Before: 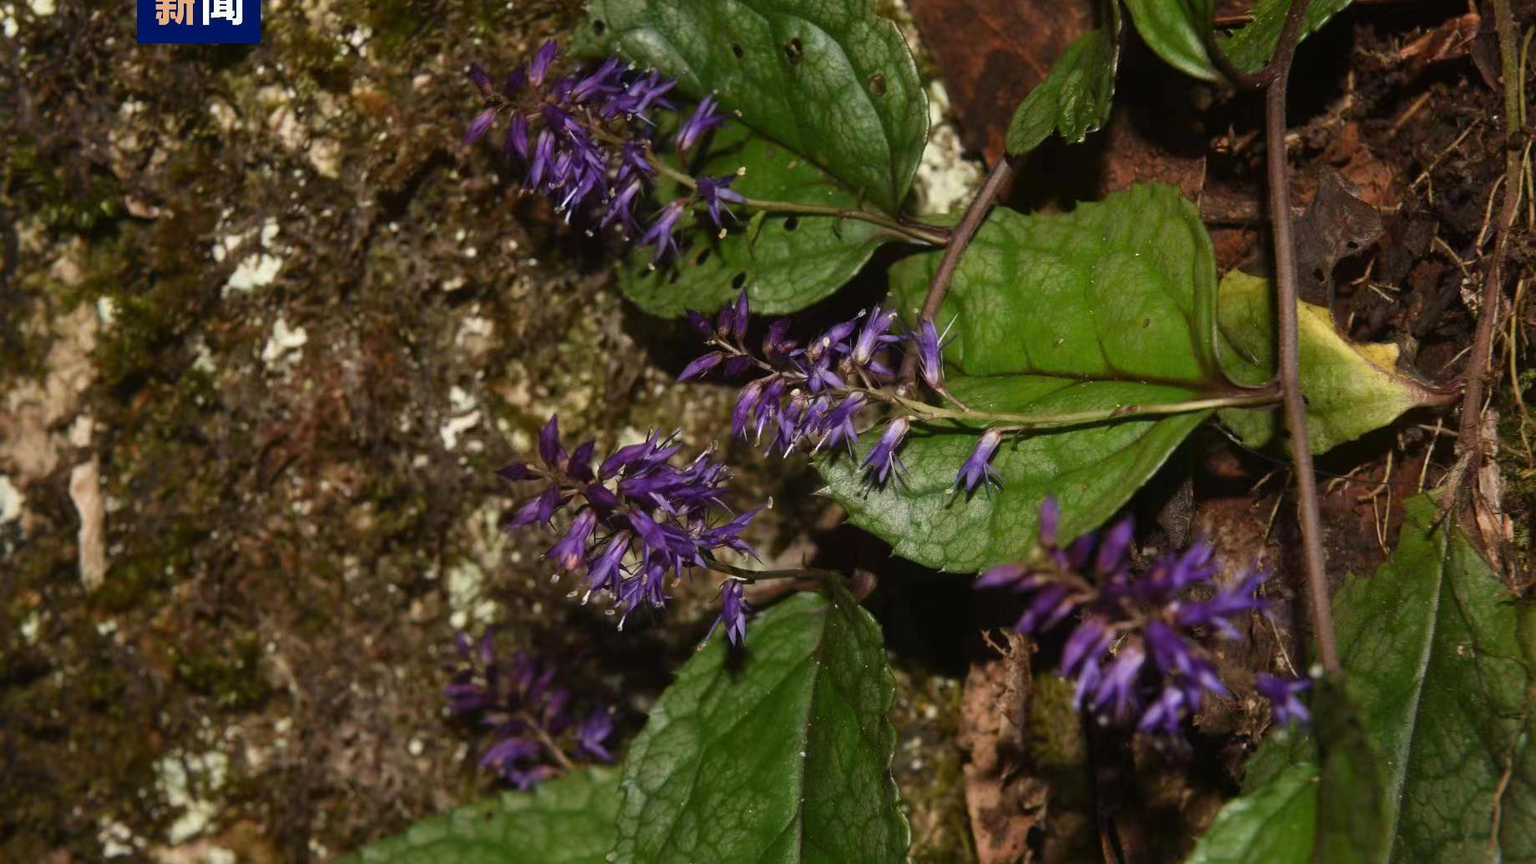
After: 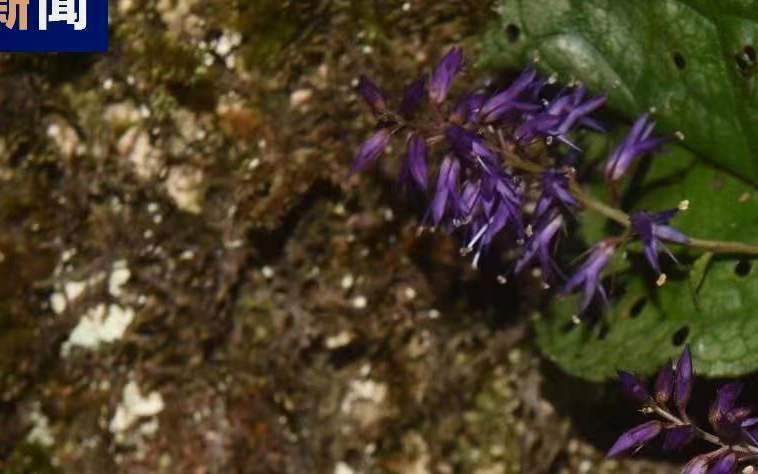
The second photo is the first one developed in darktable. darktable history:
vignetting: fall-off start 100.74%, brightness -0.246, saturation 0.141, width/height ratio 1.304
crop and rotate: left 11.105%, top 0.054%, right 47.658%, bottom 54.054%
